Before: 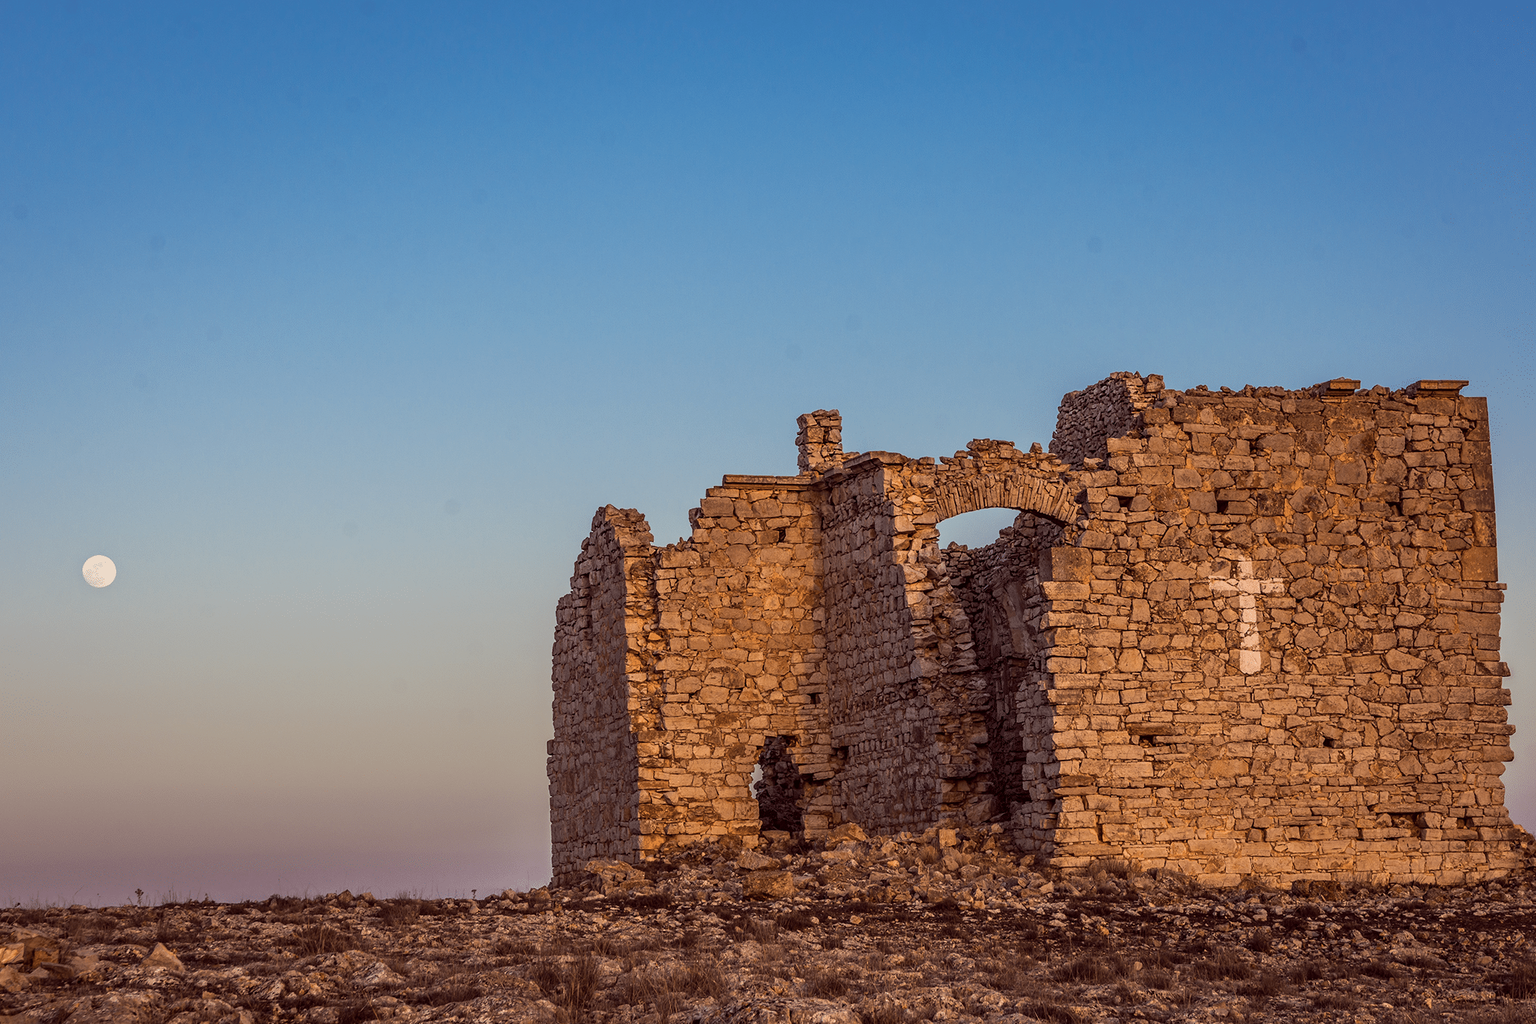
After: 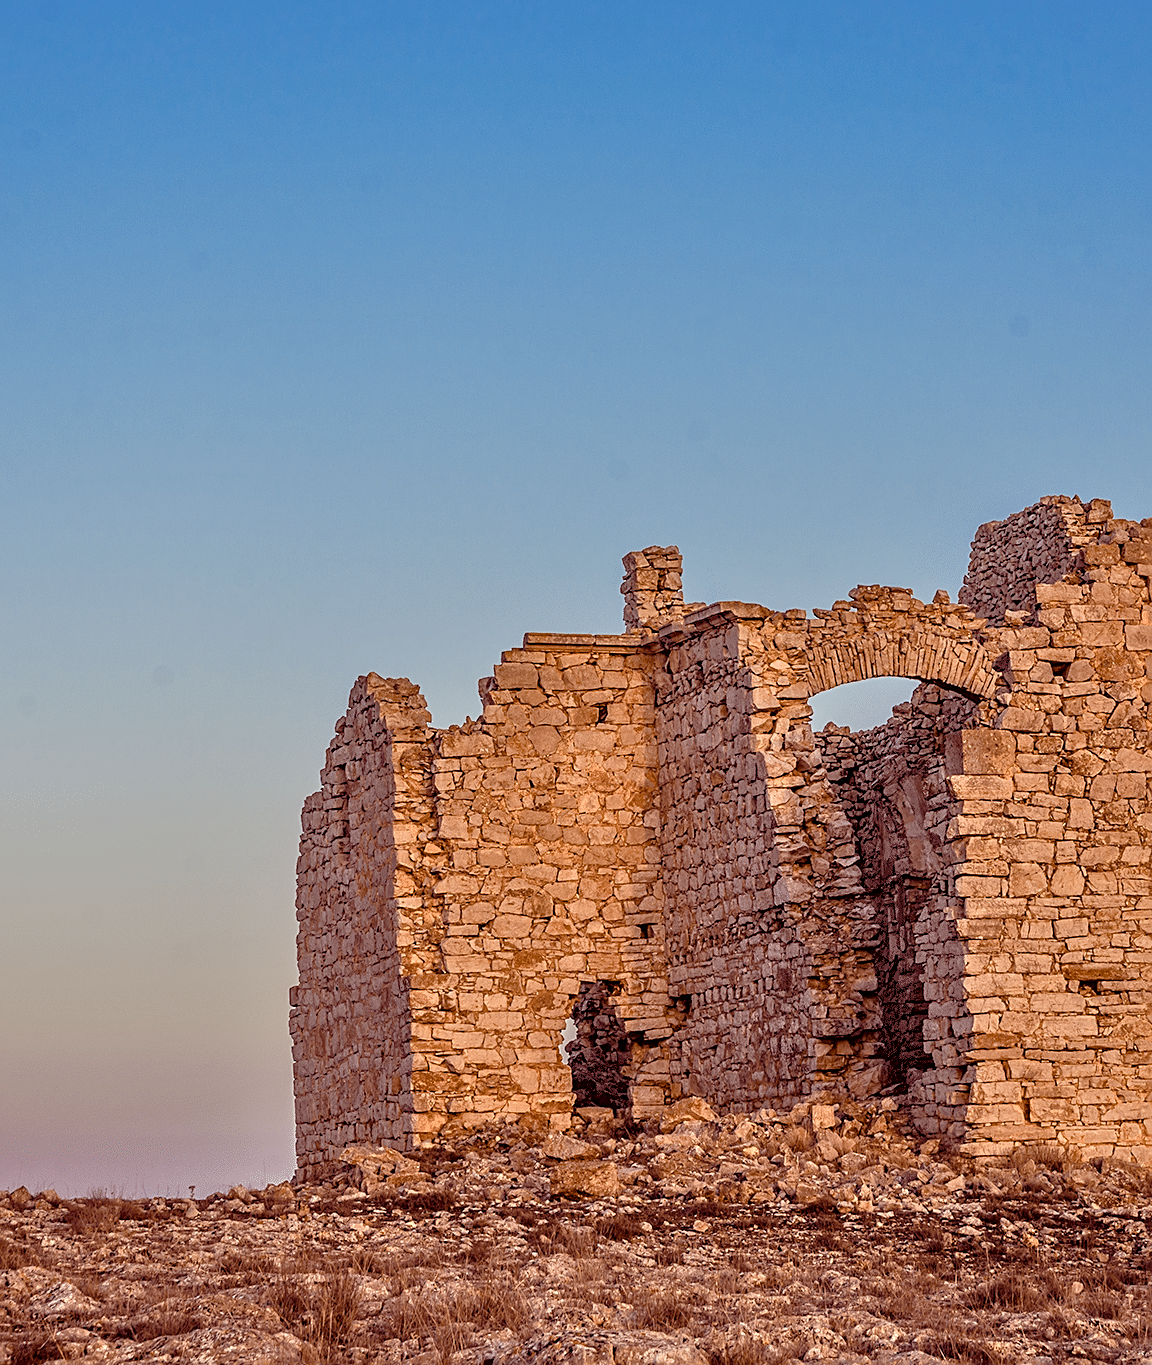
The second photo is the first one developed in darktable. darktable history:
tone equalizer: -7 EV 0.15 EV, -6 EV 0.6 EV, -5 EV 1.15 EV, -4 EV 1.33 EV, -3 EV 1.15 EV, -2 EV 0.6 EV, -1 EV 0.15 EV, mask exposure compensation -0.5 EV
sharpen: on, module defaults
crop: left 21.496%, right 22.254%
color balance rgb: shadows lift › chroma 1%, shadows lift › hue 113°, highlights gain › chroma 0.2%, highlights gain › hue 333°, perceptual saturation grading › global saturation 20%, perceptual saturation grading › highlights -50%, perceptual saturation grading › shadows 25%, contrast -10%
